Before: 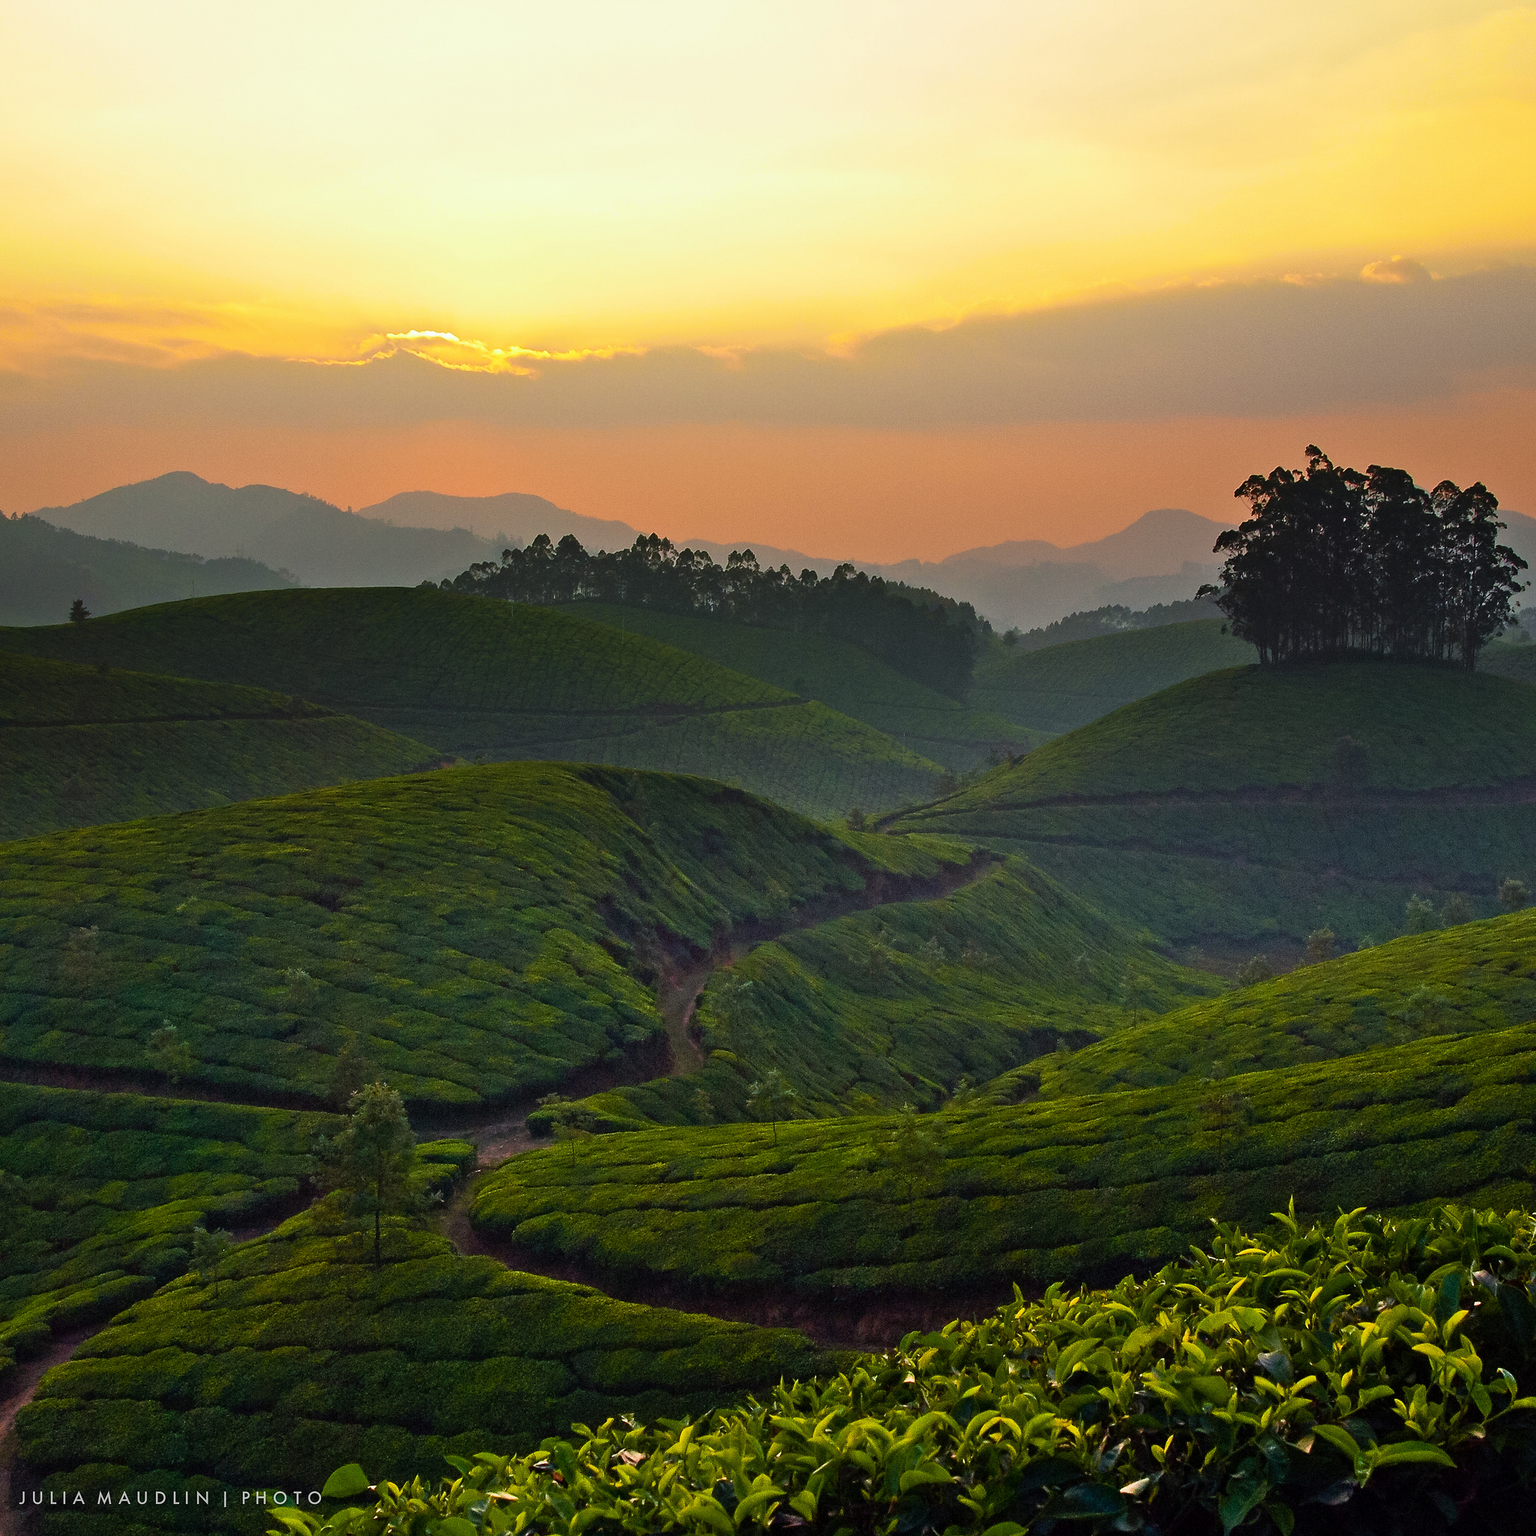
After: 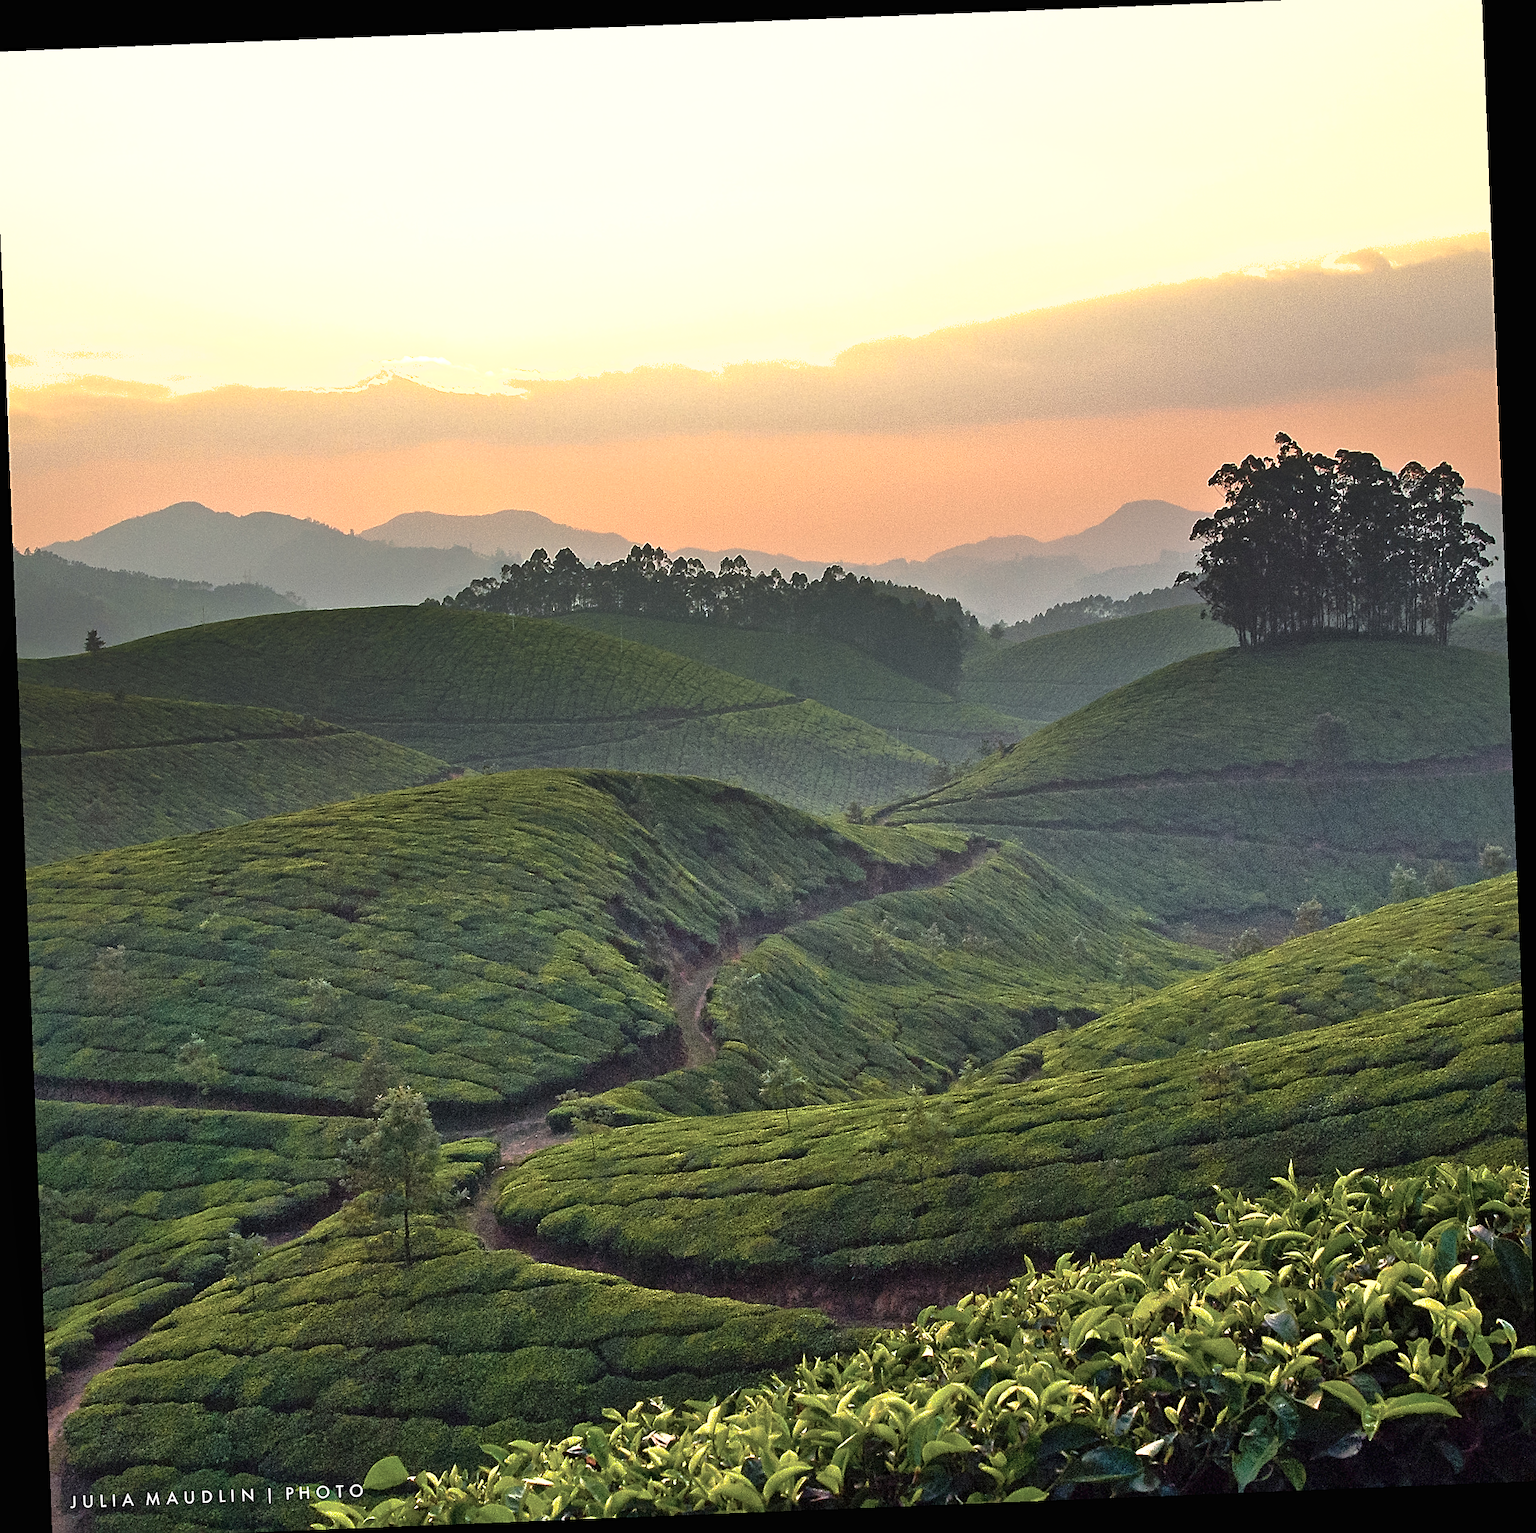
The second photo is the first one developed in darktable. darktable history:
exposure: black level correction 0, exposure 1.1 EV, compensate exposure bias true, compensate highlight preservation false
rotate and perspective: rotation -2.29°, automatic cropping off
sharpen: on, module defaults
crop: left 0.434%, top 0.485%, right 0.244%, bottom 0.386%
shadows and highlights: on, module defaults
contrast brightness saturation: contrast 0.1, saturation -0.36
